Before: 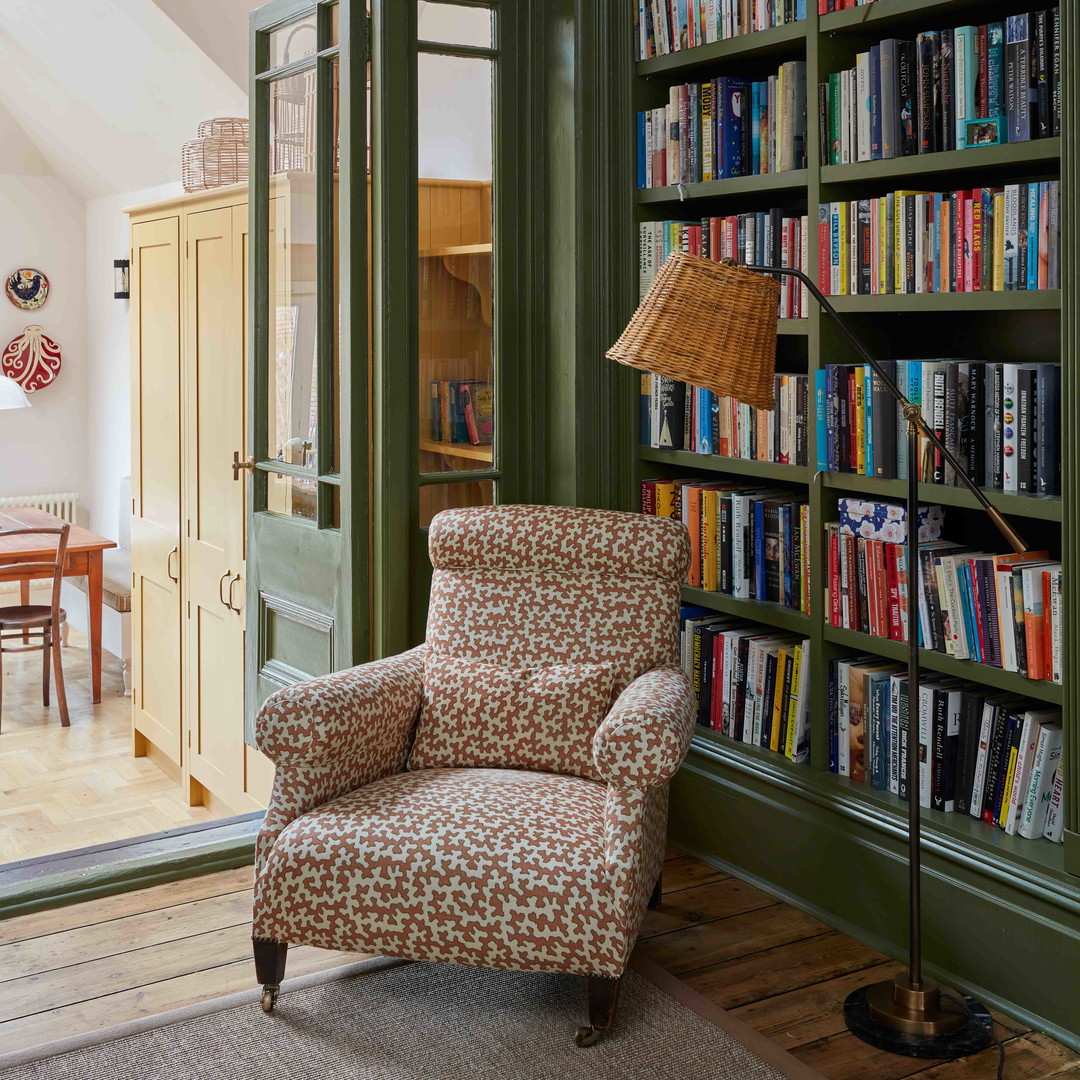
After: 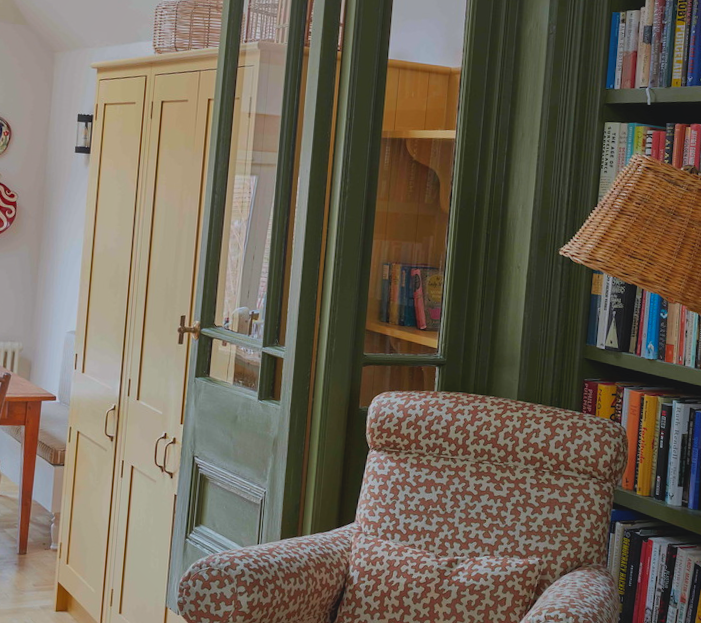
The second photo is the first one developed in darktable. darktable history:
levels: levels [0.029, 0.545, 0.971]
contrast brightness saturation: contrast -0.19, saturation 0.19
crop and rotate: angle -4.99°, left 2.122%, top 6.945%, right 27.566%, bottom 30.519%
color correction: highlights a* -0.137, highlights b* -5.91, shadows a* -0.137, shadows b* -0.137
shadows and highlights: on, module defaults
exposure: exposure -0.21 EV, compensate highlight preservation false
